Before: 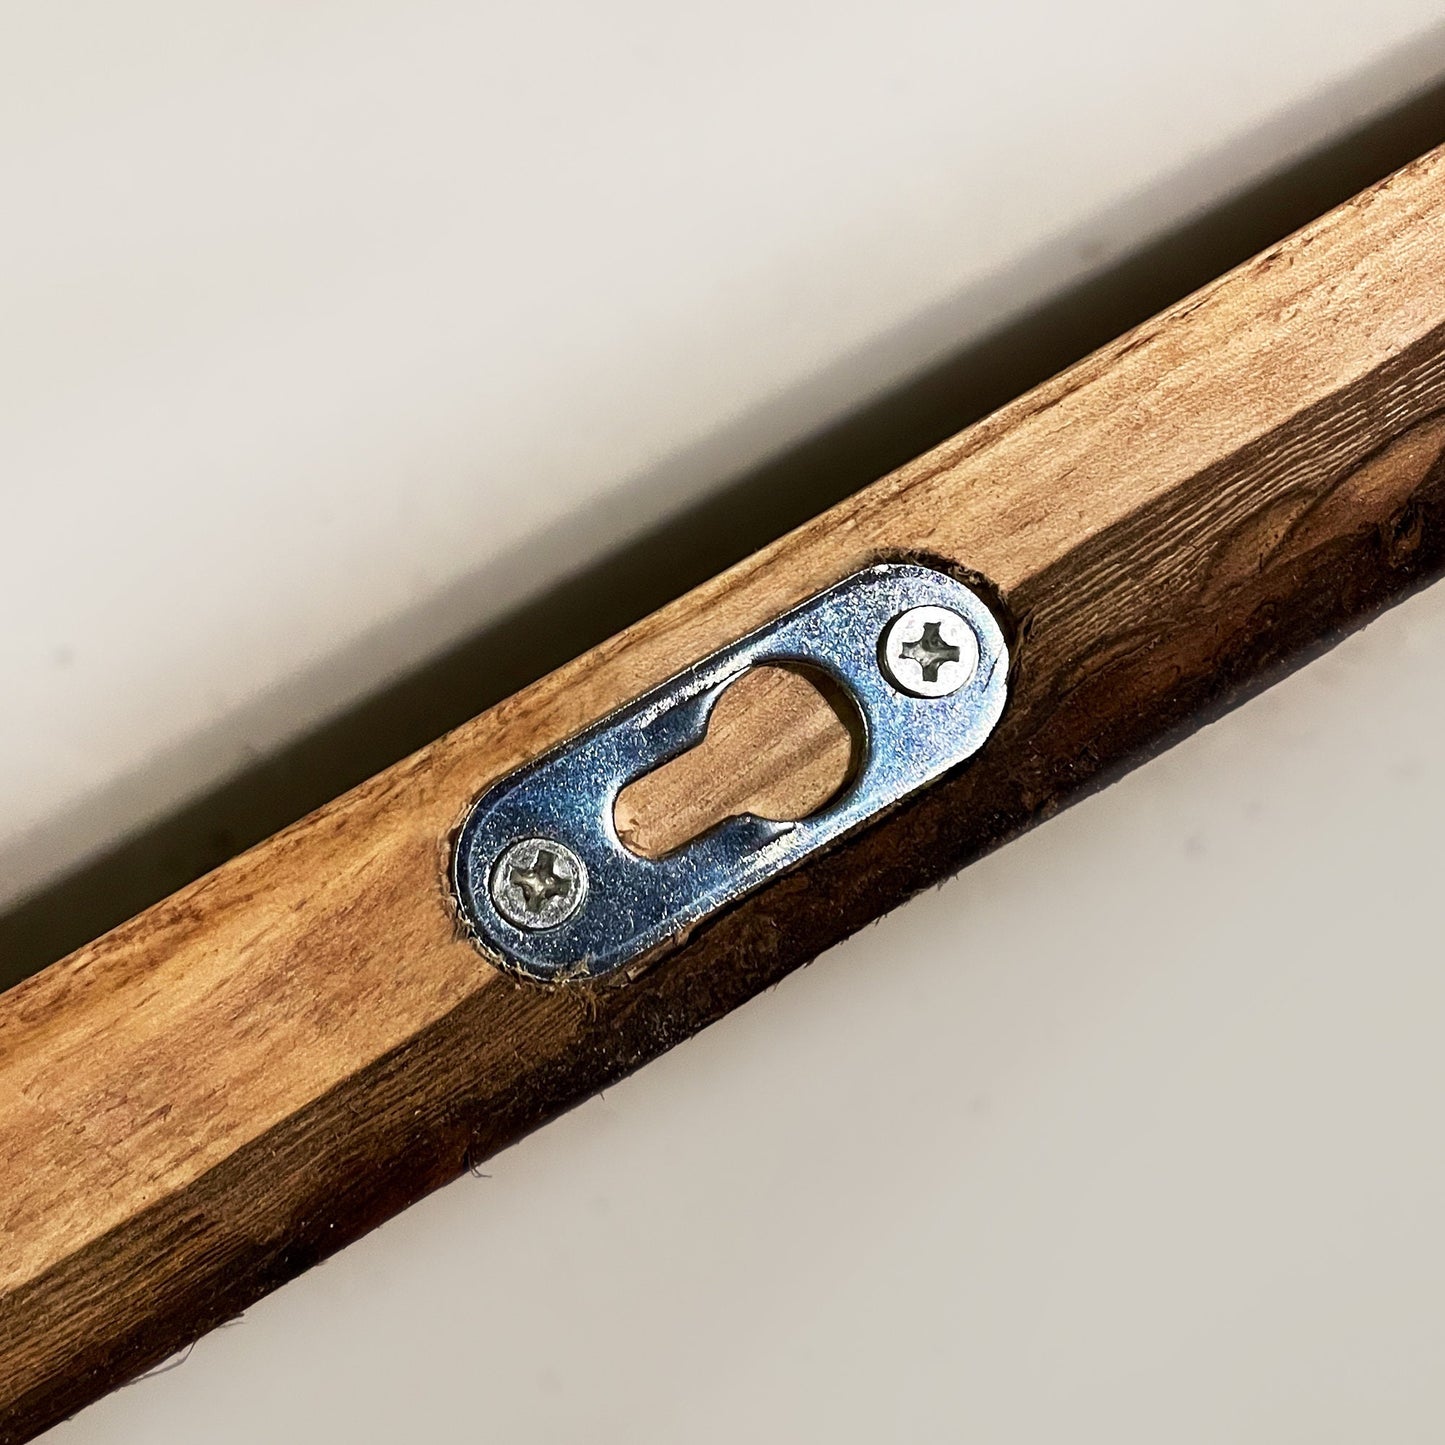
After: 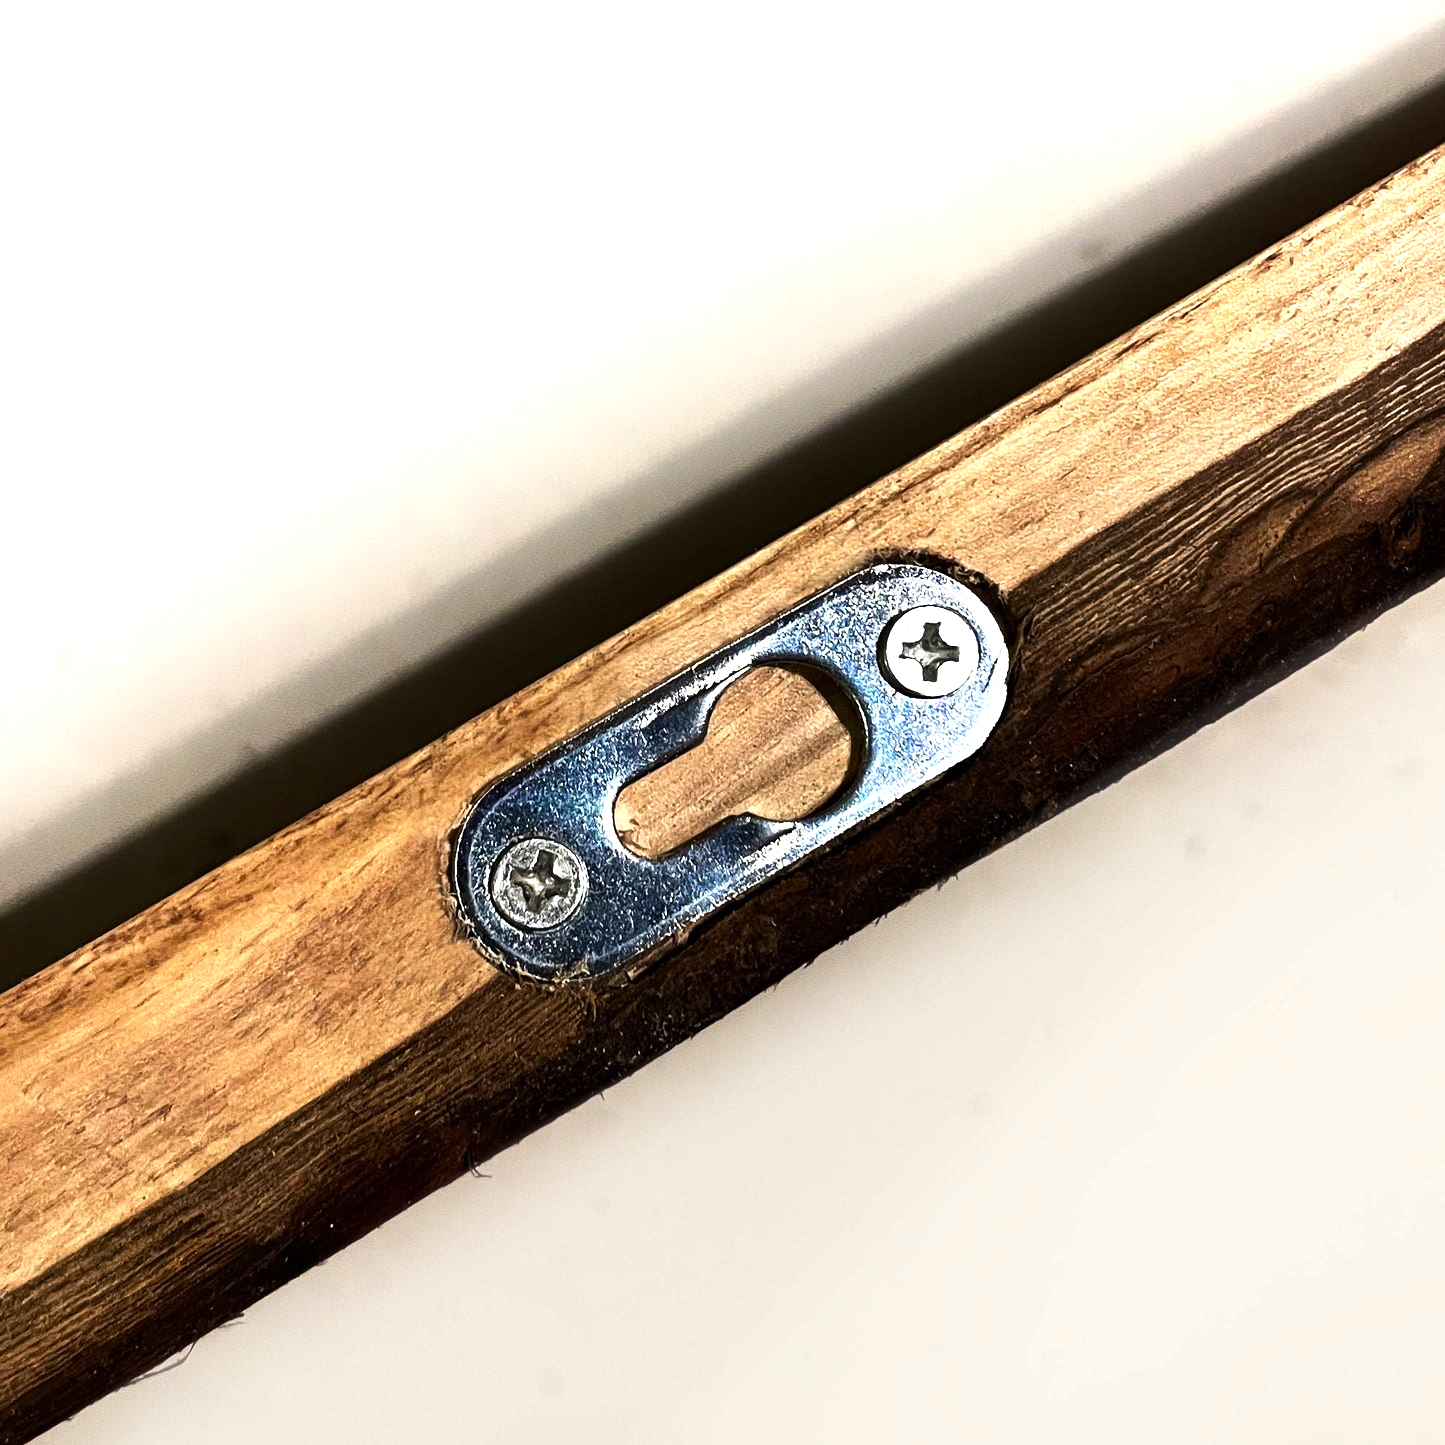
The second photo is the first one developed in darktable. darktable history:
tone equalizer: -8 EV -0.73 EV, -7 EV -0.68 EV, -6 EV -0.603 EV, -5 EV -0.398 EV, -3 EV 0.382 EV, -2 EV 0.6 EV, -1 EV 0.679 EV, +0 EV 0.735 EV, edges refinement/feathering 500, mask exposure compensation -1.57 EV, preserve details no
